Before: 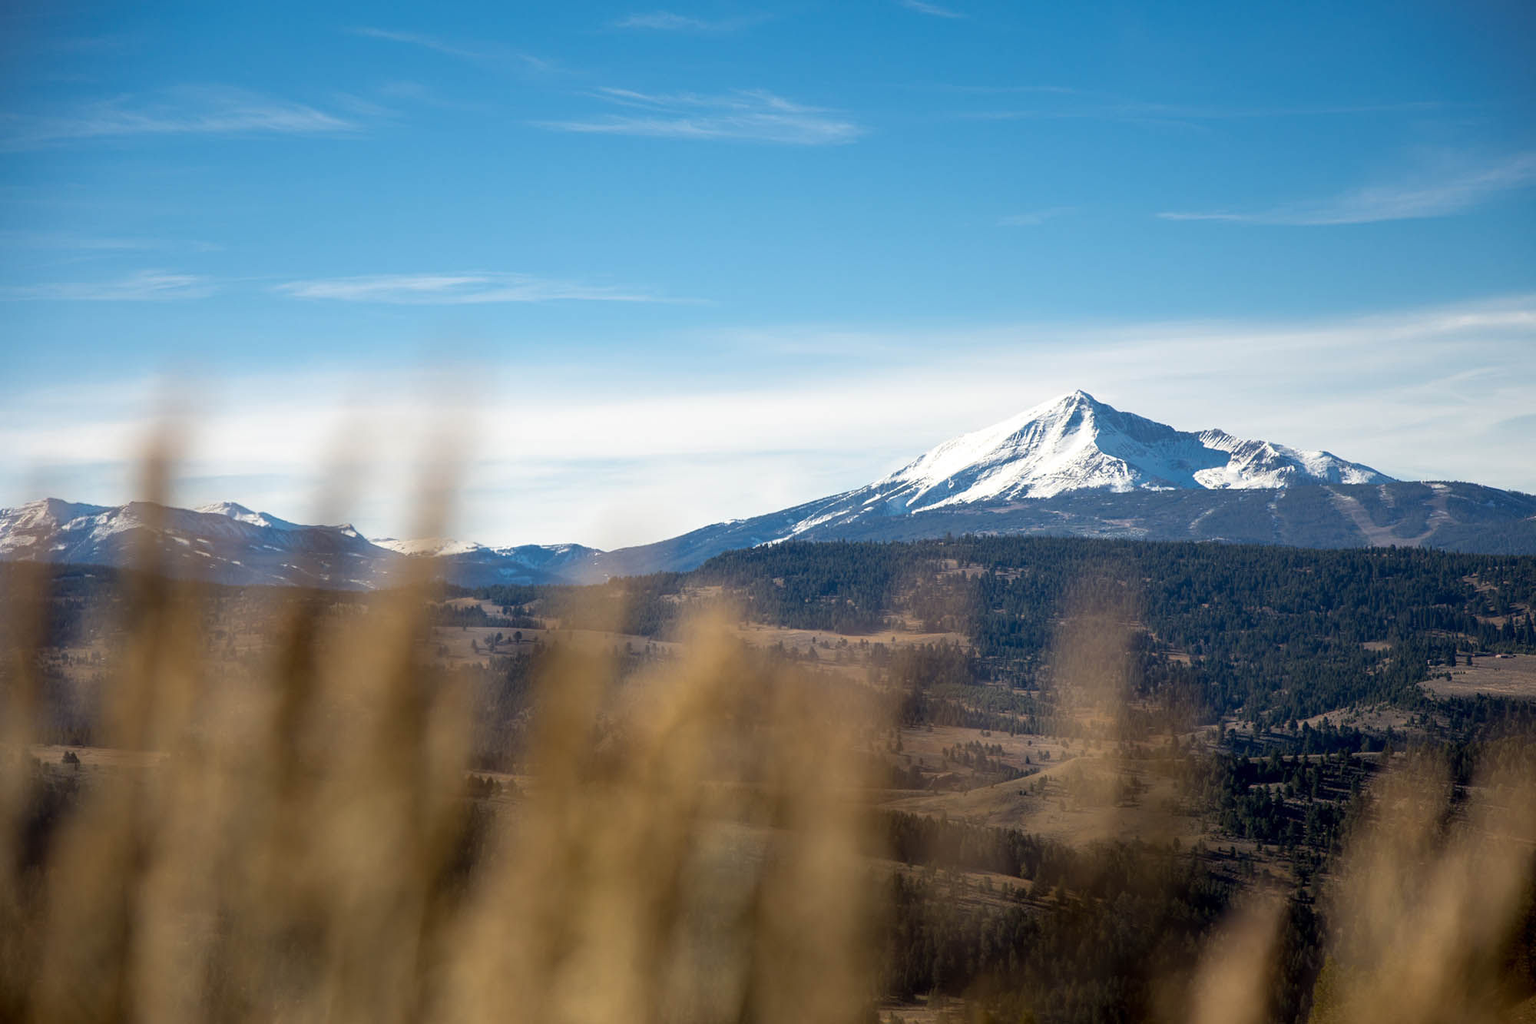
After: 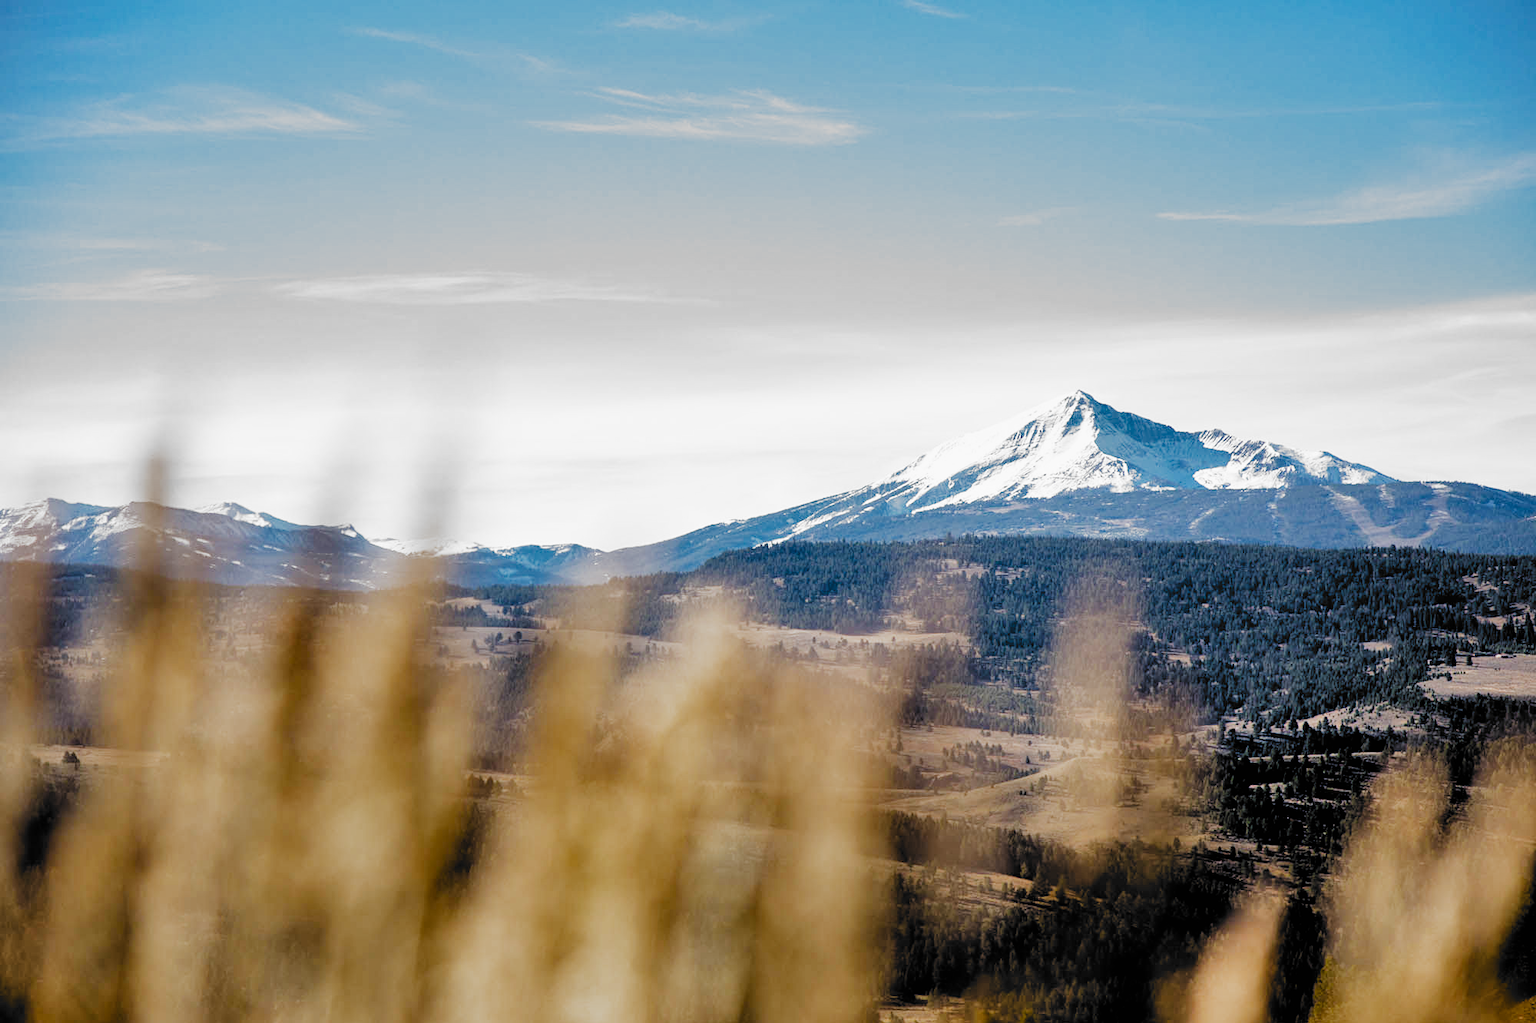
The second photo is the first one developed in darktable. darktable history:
filmic rgb: black relative exposure -5 EV, white relative exposure 3.97 EV, hardness 2.88, contrast 1.192, highlights saturation mix -30.1%, preserve chrominance no, color science v3 (2019), use custom middle-gray values true
shadows and highlights: soften with gaussian
exposure: exposure 1 EV, compensate highlight preservation false
